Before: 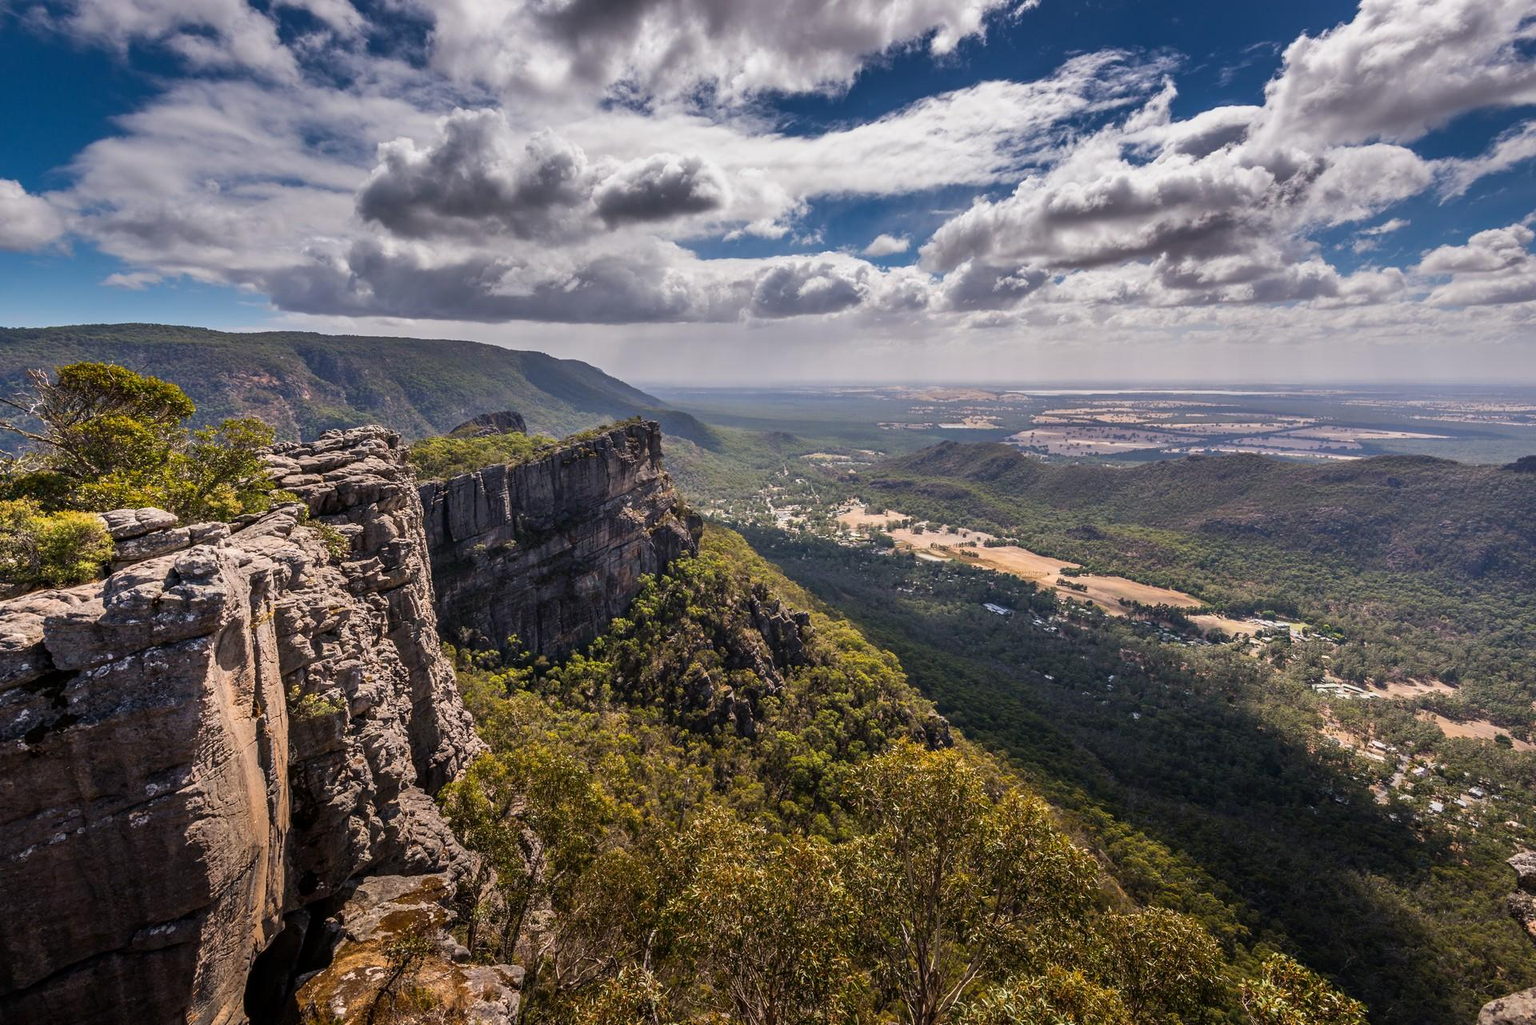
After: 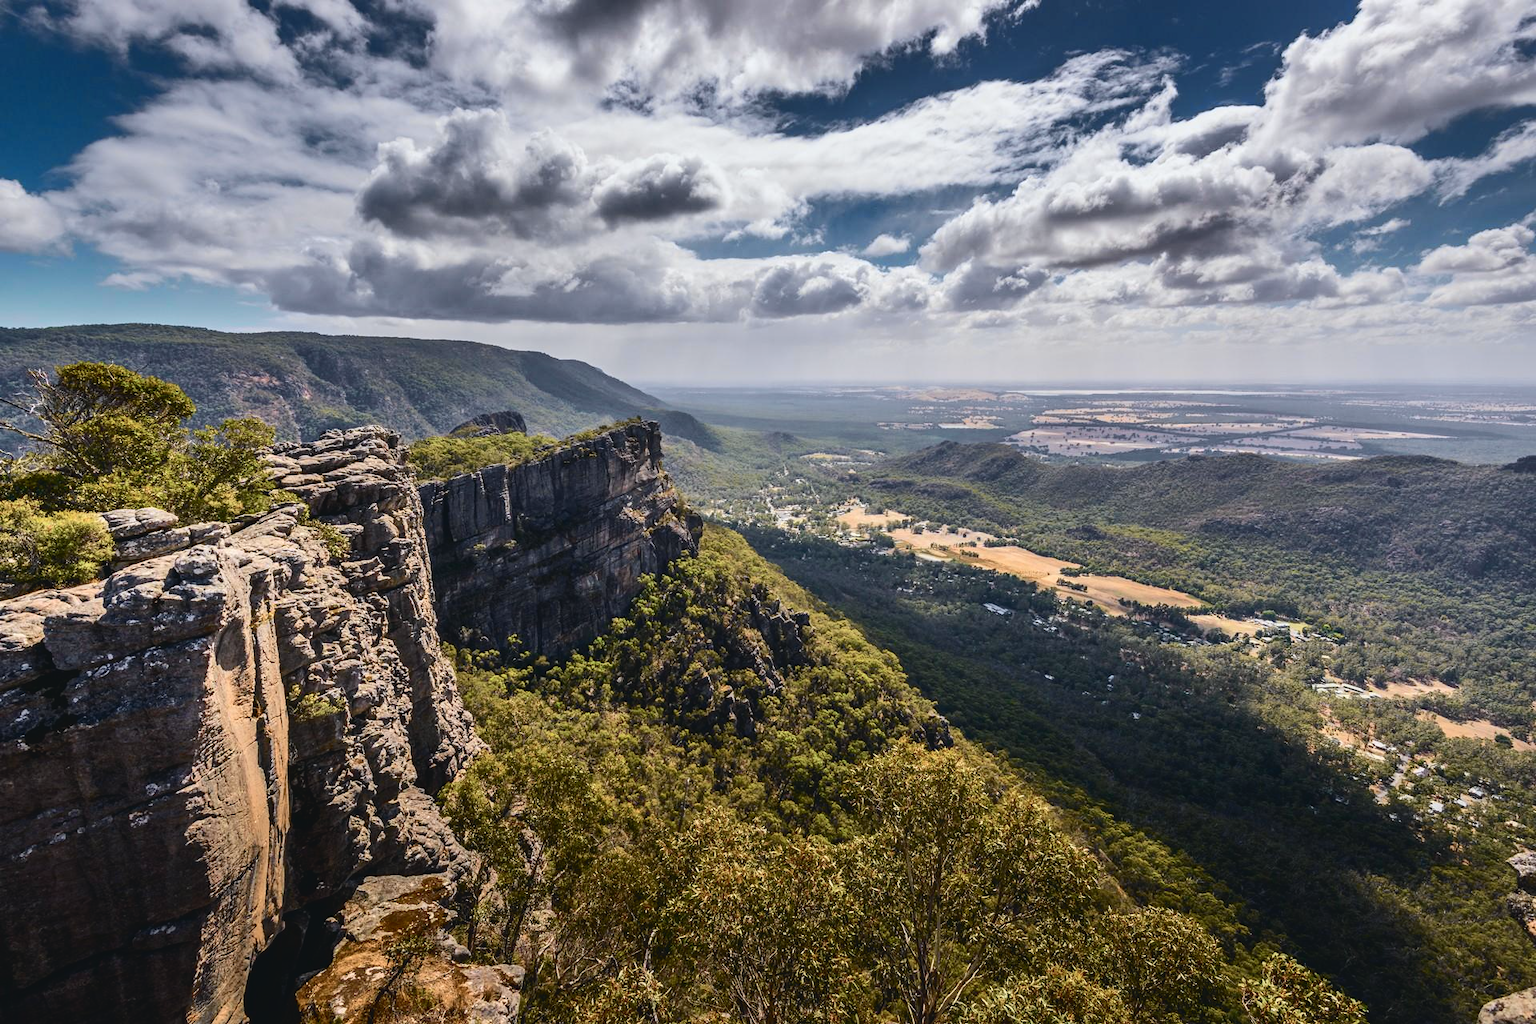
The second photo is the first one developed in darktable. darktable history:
tone curve: curves: ch0 [(0, 0.046) (0.037, 0.056) (0.176, 0.162) (0.33, 0.331) (0.432, 0.475) (0.601, 0.665) (0.843, 0.876) (1, 1)]; ch1 [(0, 0) (0.339, 0.349) (0.445, 0.42) (0.476, 0.47) (0.497, 0.492) (0.523, 0.514) (0.557, 0.558) (0.632, 0.615) (0.728, 0.746) (1, 1)]; ch2 [(0, 0) (0.327, 0.324) (0.417, 0.44) (0.46, 0.453) (0.502, 0.495) (0.526, 0.52) (0.54, 0.55) (0.606, 0.626) (0.745, 0.704) (1, 1)], color space Lab, independent channels, preserve colors none
tone equalizer: on, module defaults
